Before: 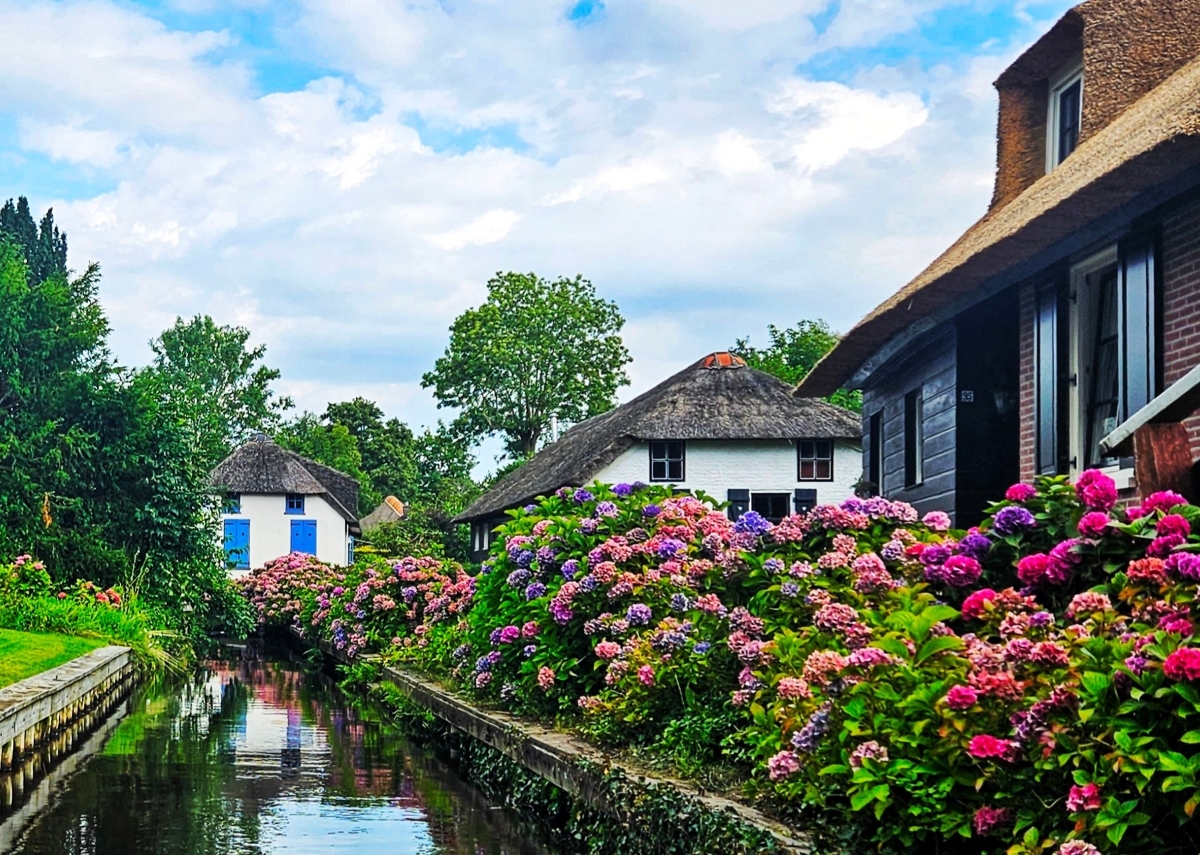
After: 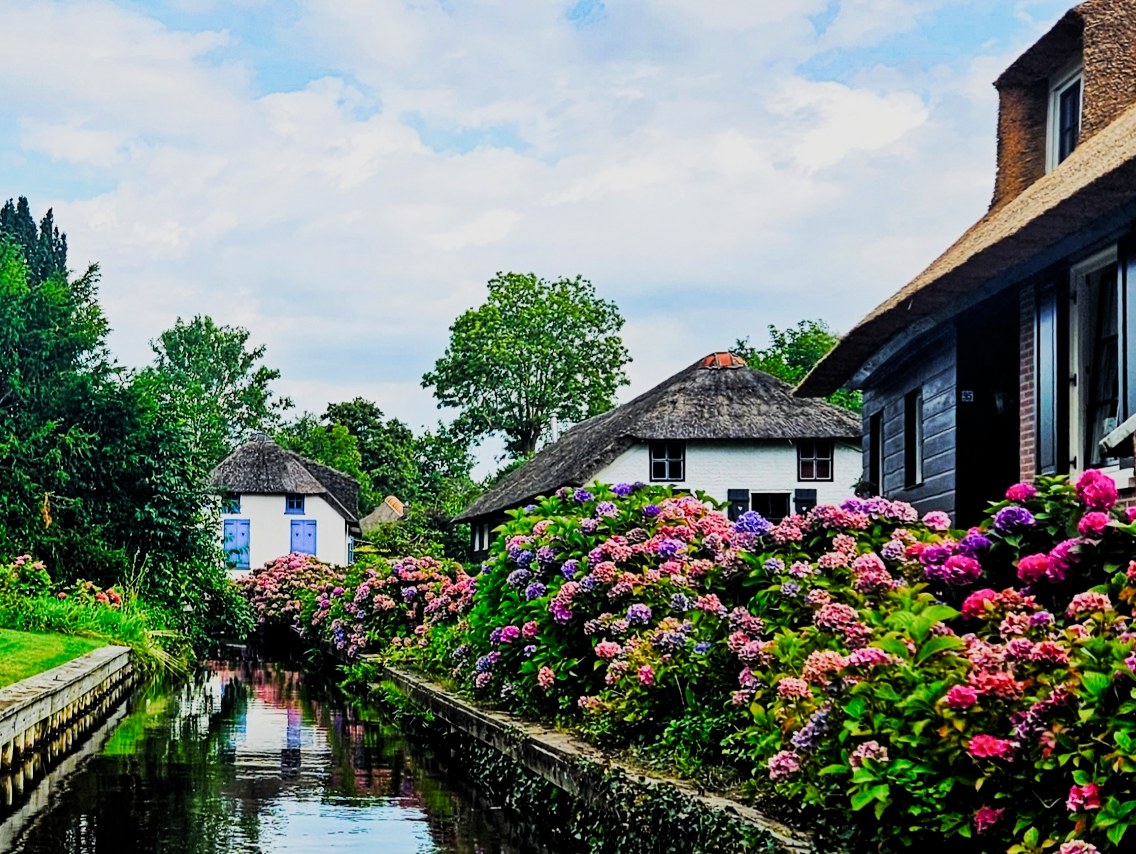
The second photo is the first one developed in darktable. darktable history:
crop and rotate: left 0%, right 5.287%
filmic rgb: middle gray luminance 13.01%, black relative exposure -10.19 EV, white relative exposure 3.47 EV, target black luminance 0%, hardness 5.66, latitude 44.8%, contrast 1.223, highlights saturation mix 5.24%, shadows ↔ highlights balance 26.54%, color science v5 (2021), contrast in shadows safe, contrast in highlights safe
